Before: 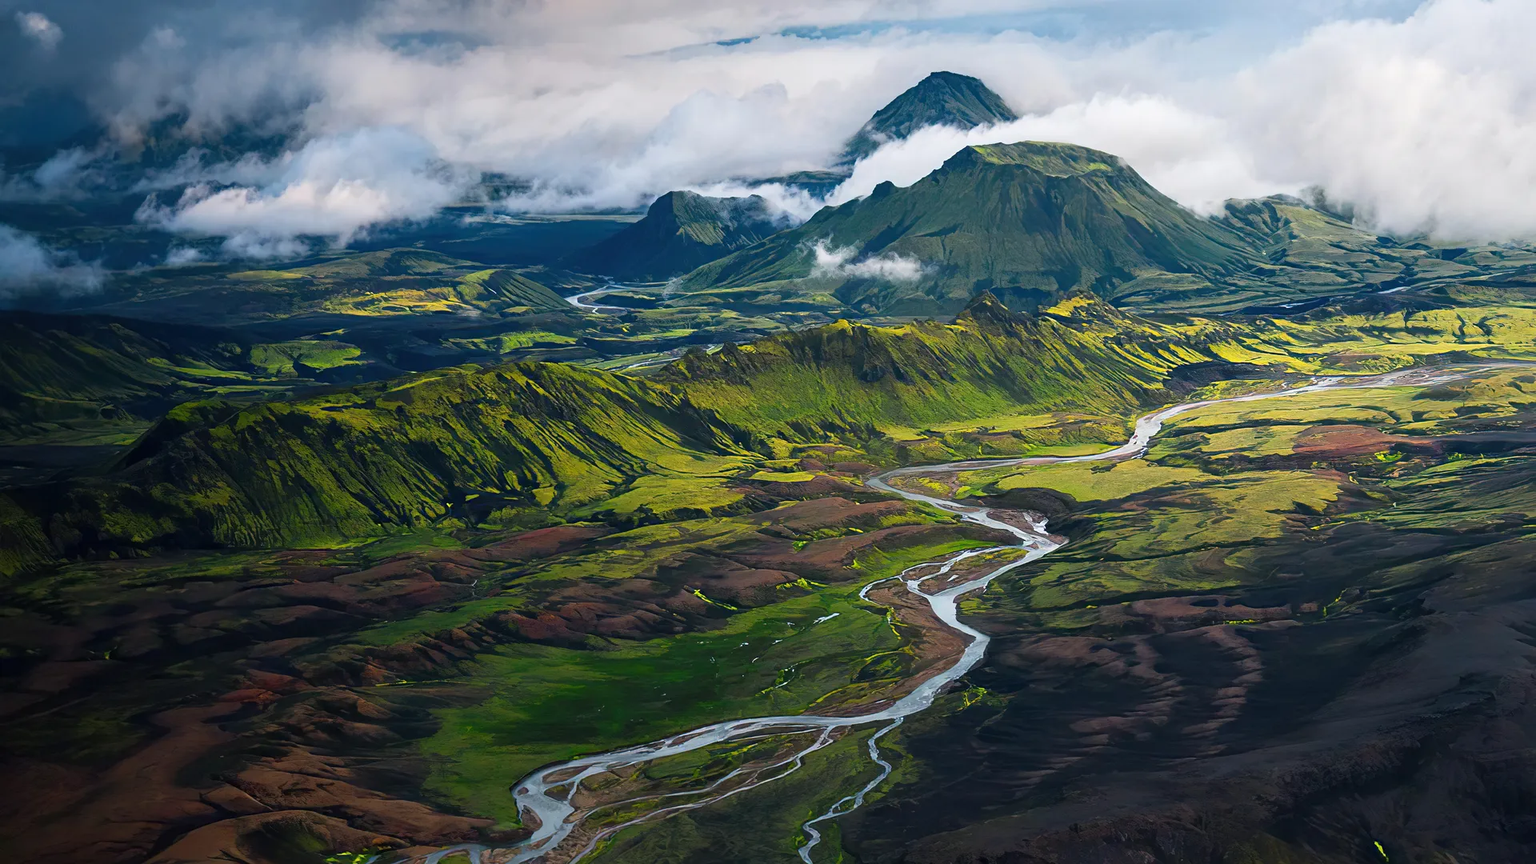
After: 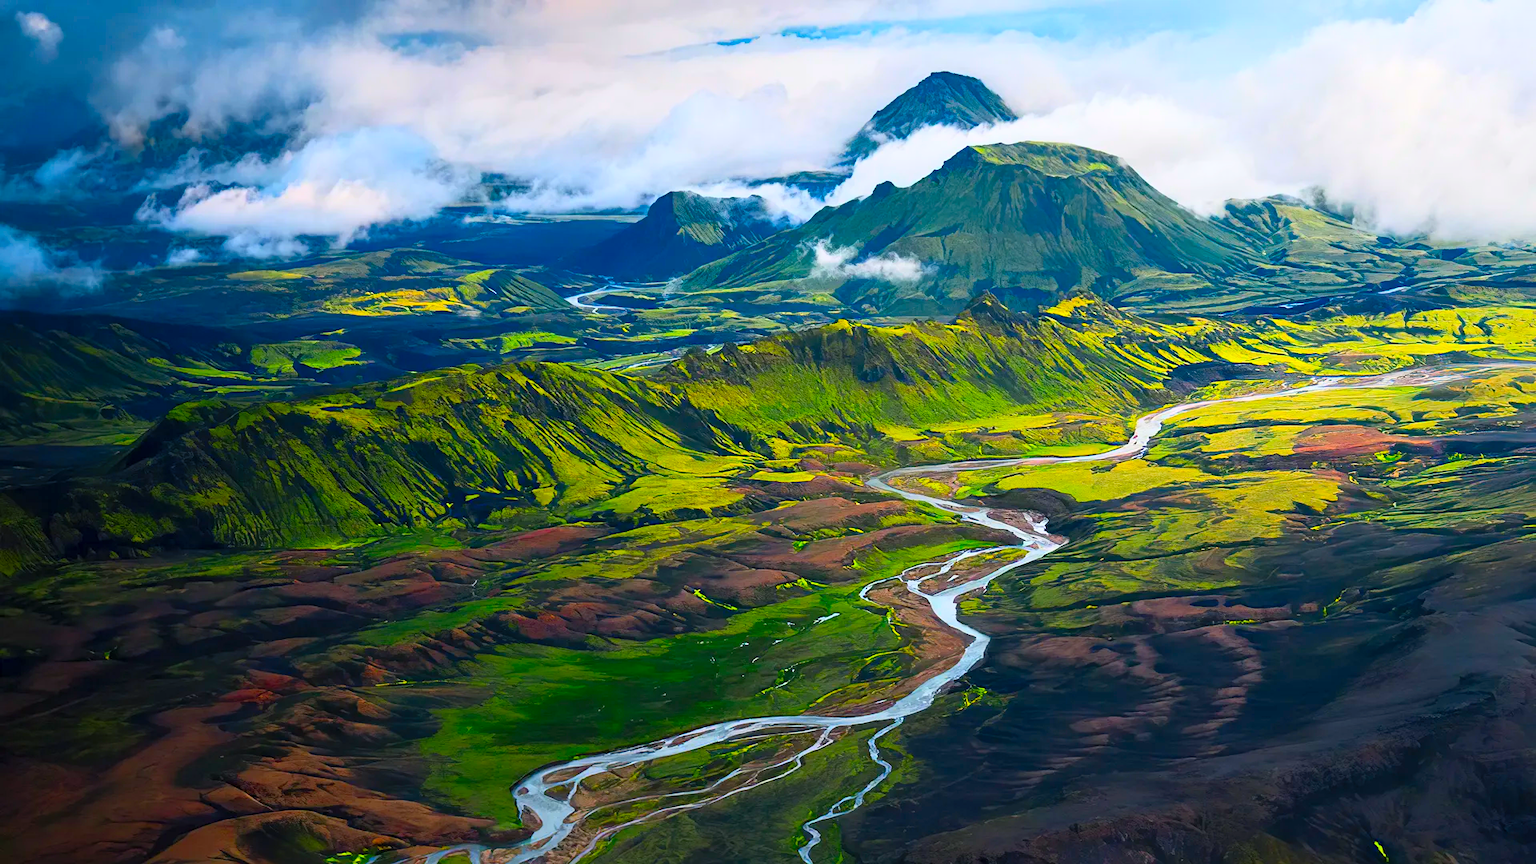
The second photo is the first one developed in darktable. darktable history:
contrast brightness saturation: contrast 0.199, brightness 0.194, saturation 0.793
exposure: black level correction 0.001, compensate highlight preservation false
